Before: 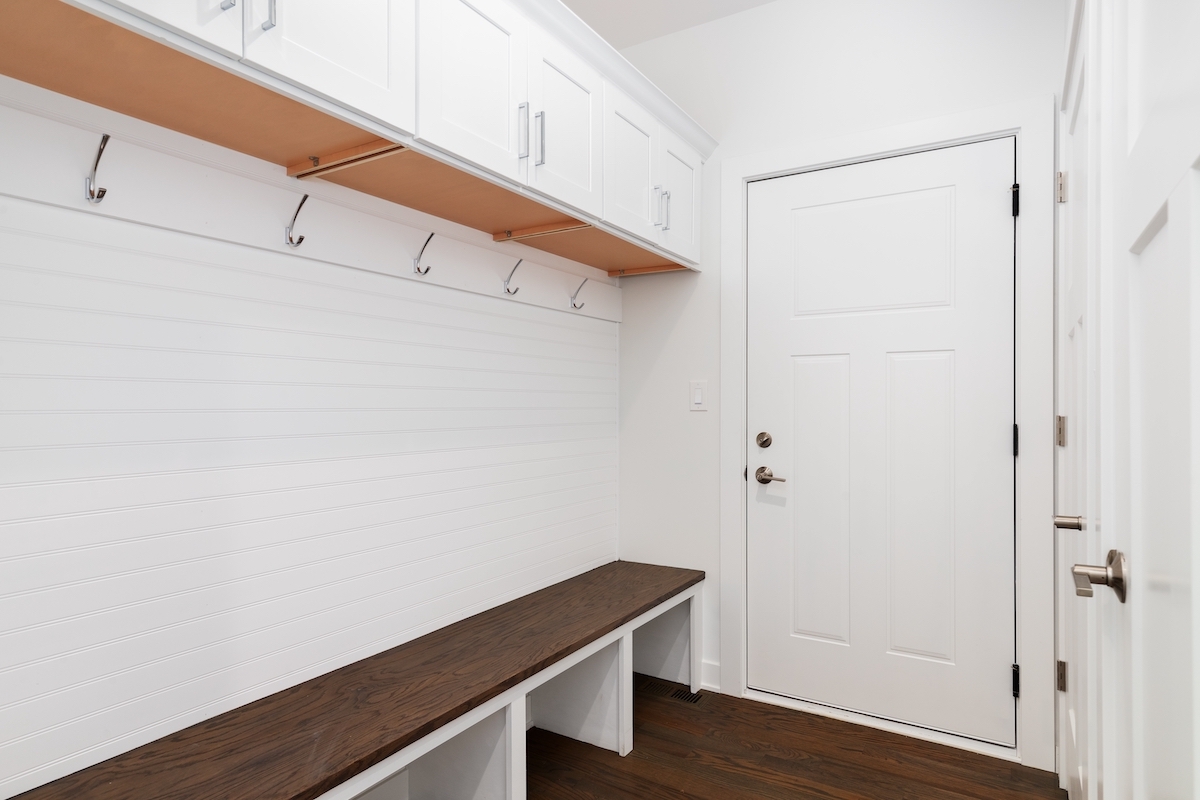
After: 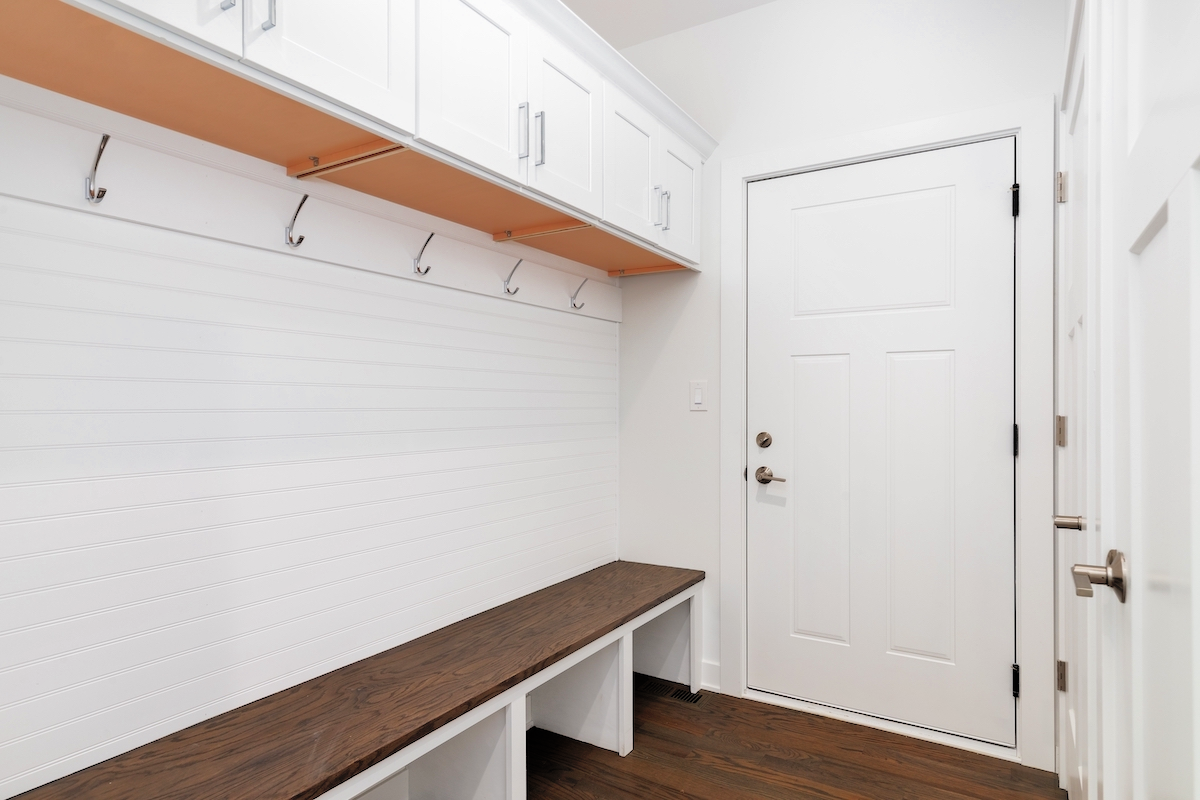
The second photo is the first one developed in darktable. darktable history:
shadows and highlights: on, module defaults
filmic rgb: black relative exposure -7.65 EV, white relative exposure 4.56 EV, hardness 3.61, add noise in highlights 0.001, preserve chrominance max RGB, color science v3 (2019), use custom middle-gray values true, contrast in highlights soft
levels: mode automatic, levels [0, 0.43, 0.859]
